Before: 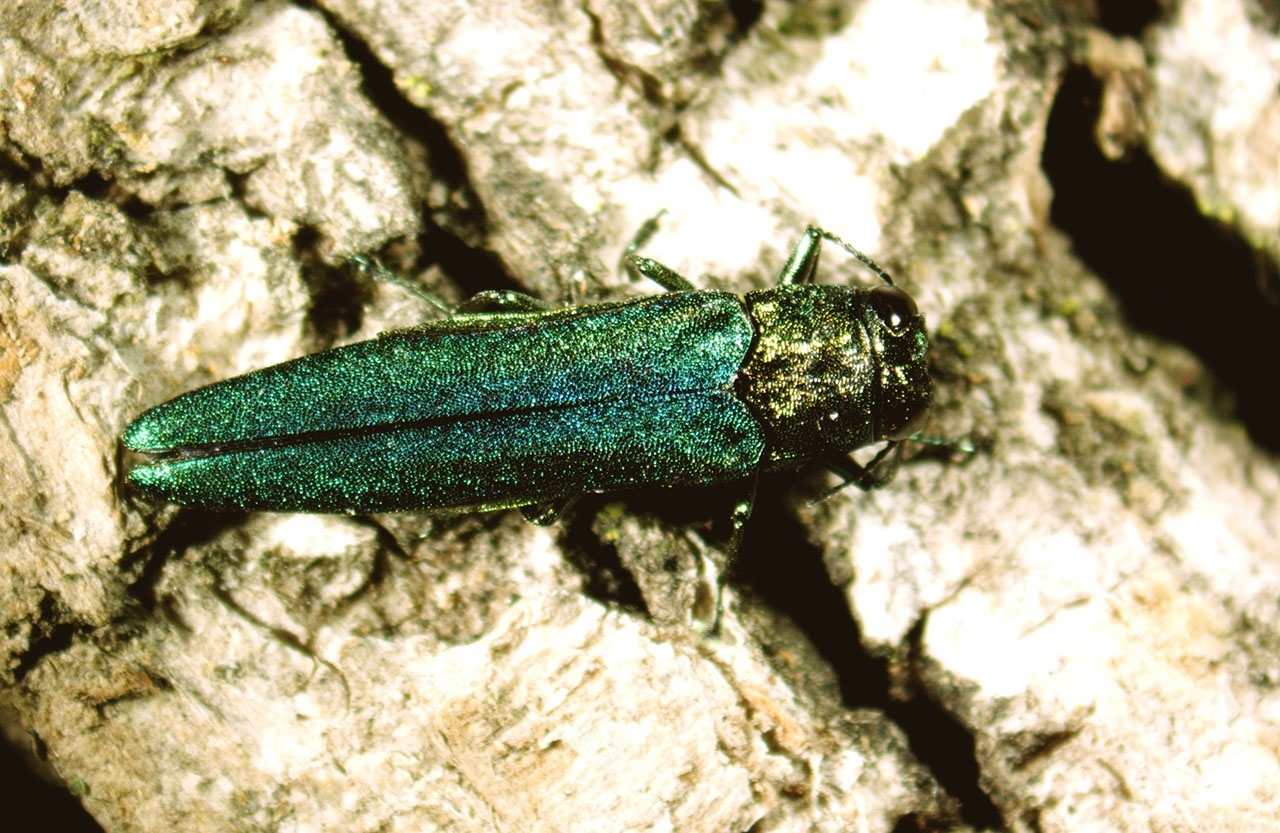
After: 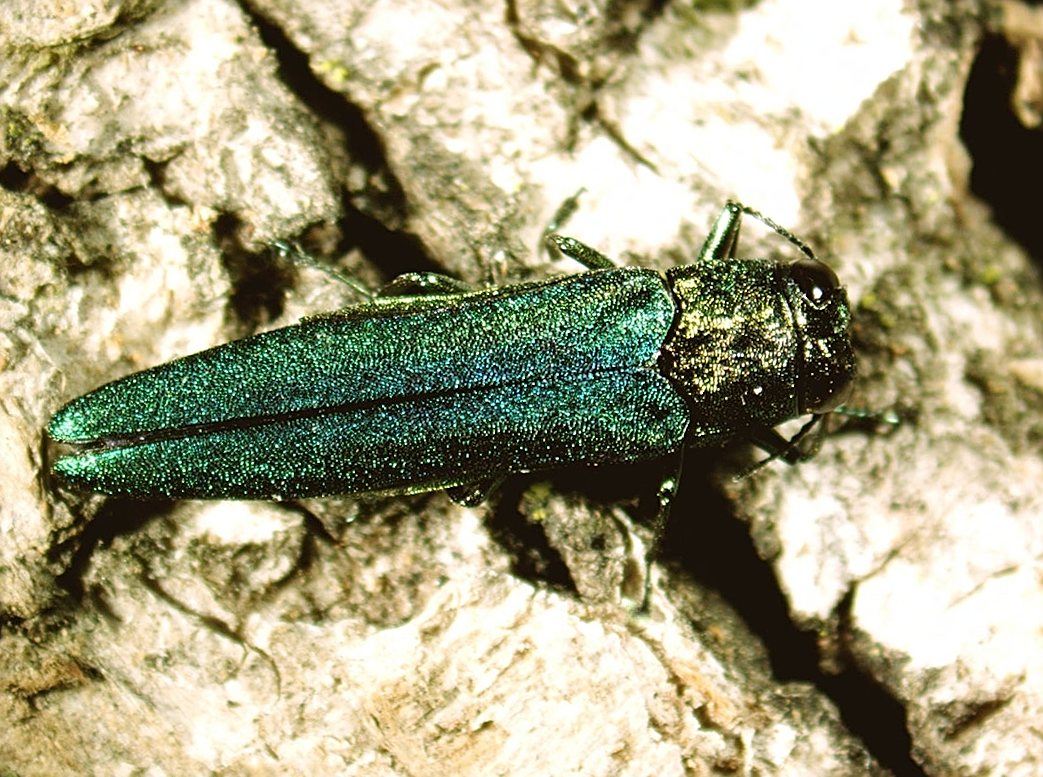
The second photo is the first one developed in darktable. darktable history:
exposure: compensate exposure bias true, compensate highlight preservation false
sharpen: on, module defaults
crop and rotate: angle 1.35°, left 4.392%, top 0.855%, right 11.163%, bottom 2.411%
